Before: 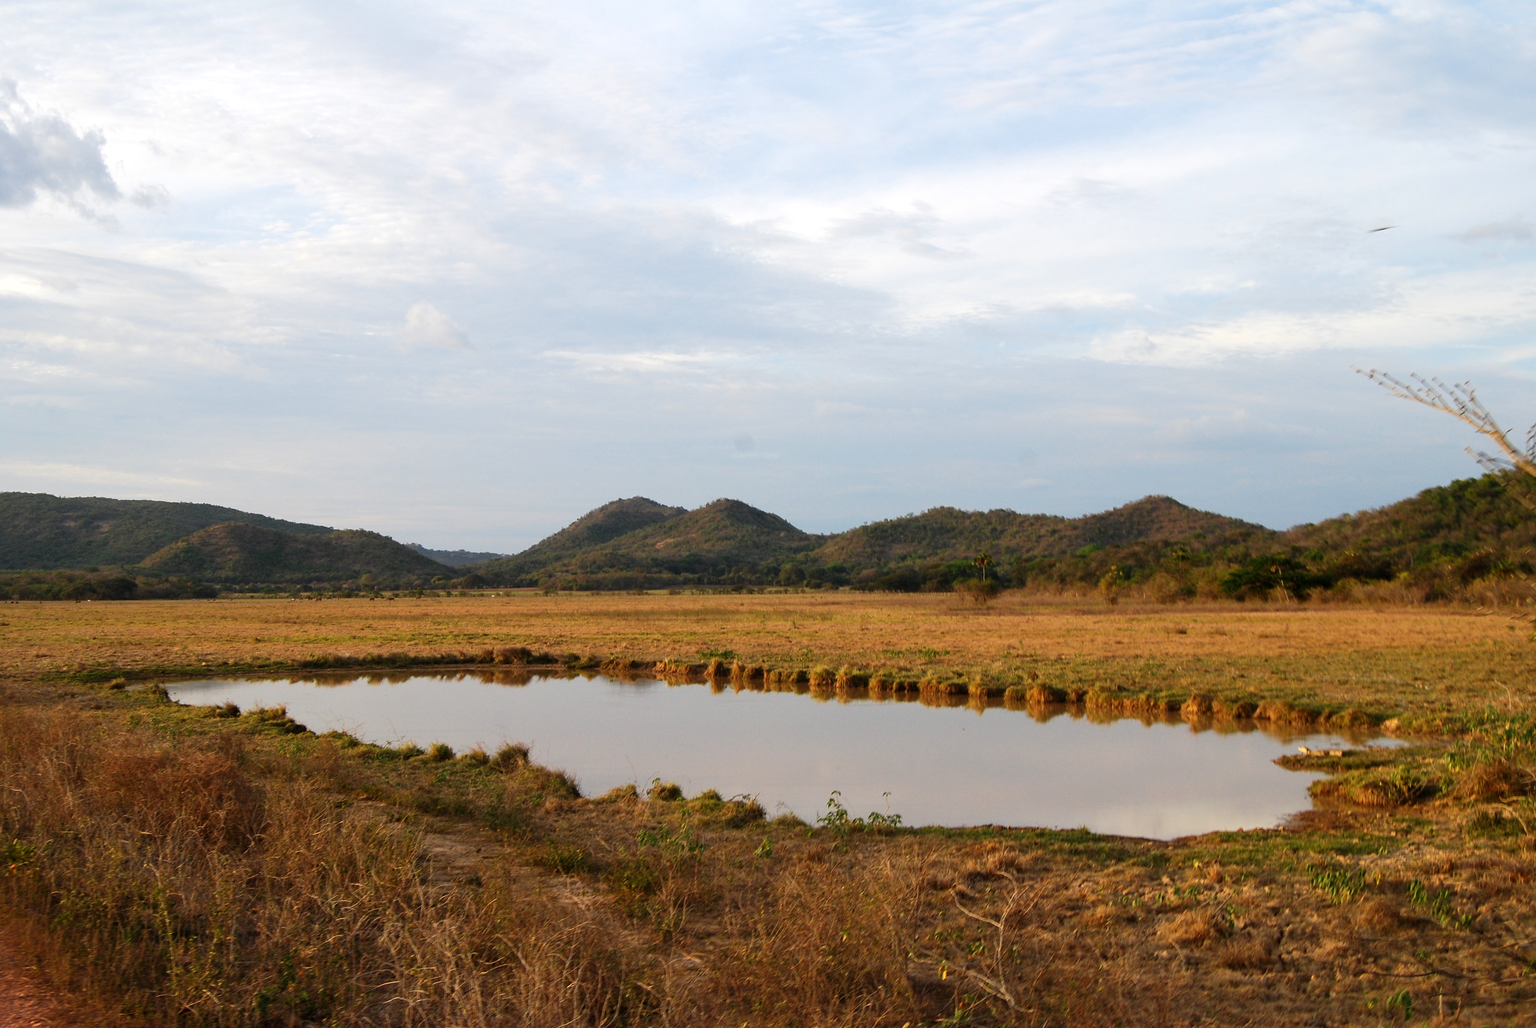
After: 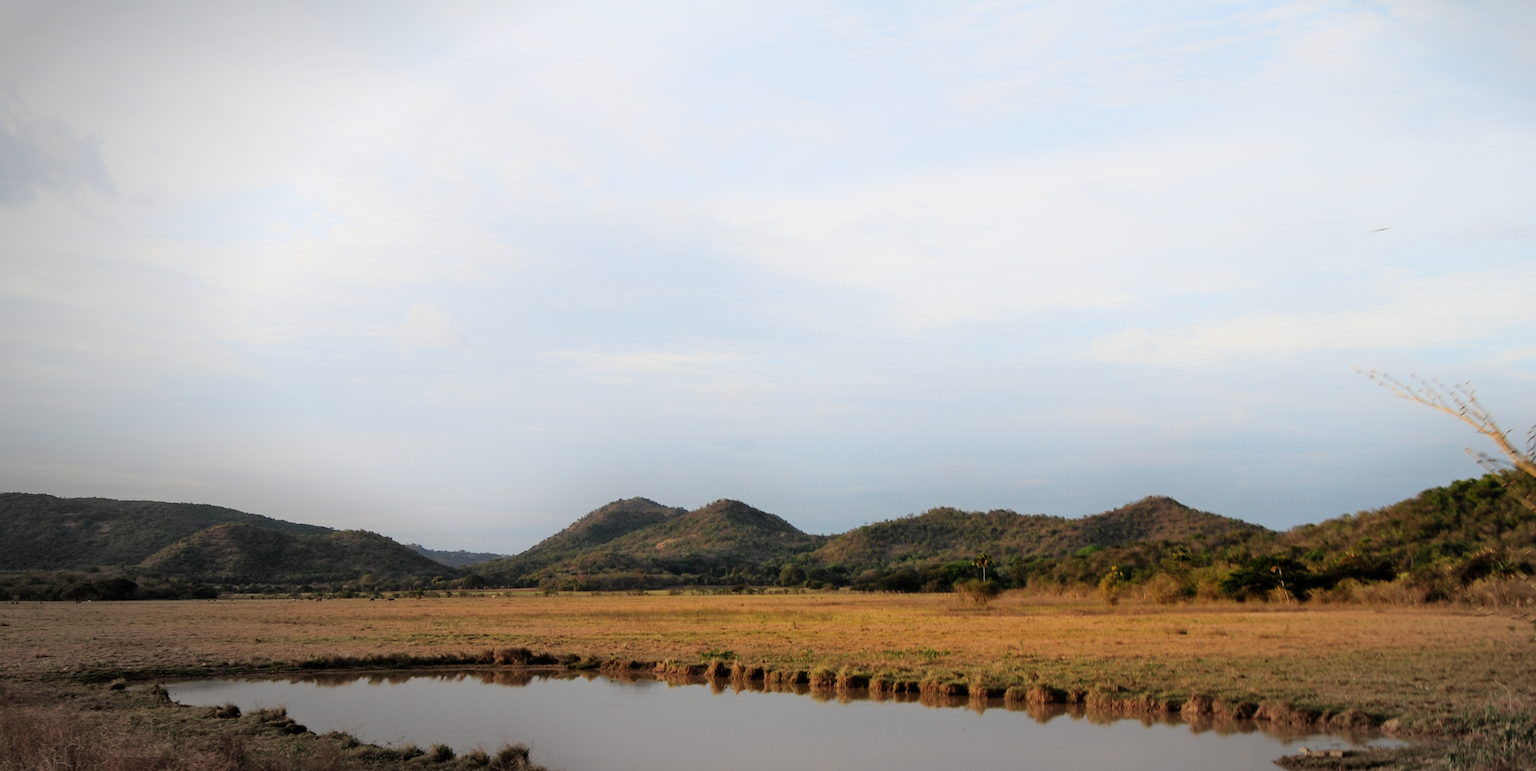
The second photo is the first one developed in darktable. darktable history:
crop: bottom 24.984%
shadows and highlights: highlights 69.47, soften with gaussian
filmic rgb: black relative exposure -7.65 EV, white relative exposure 4.56 EV, hardness 3.61, contrast 0.988, color science v6 (2022)
vignetting: fall-off start 87.15%, center (0.219, -0.236), automatic ratio true
